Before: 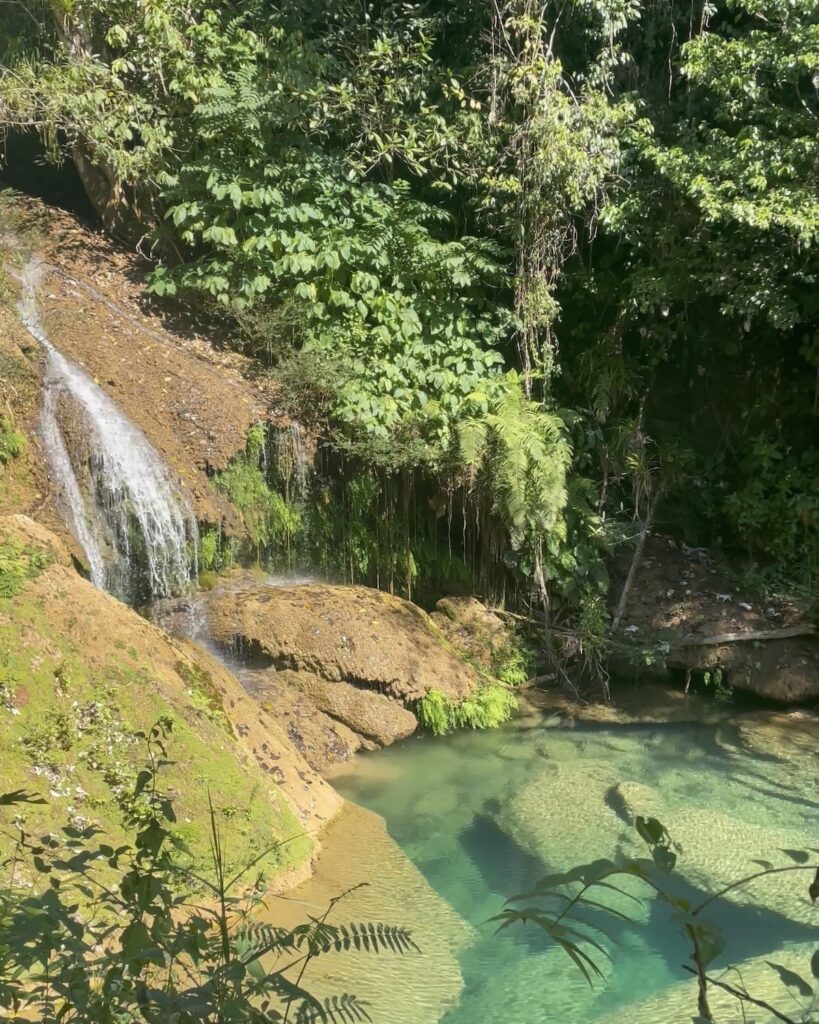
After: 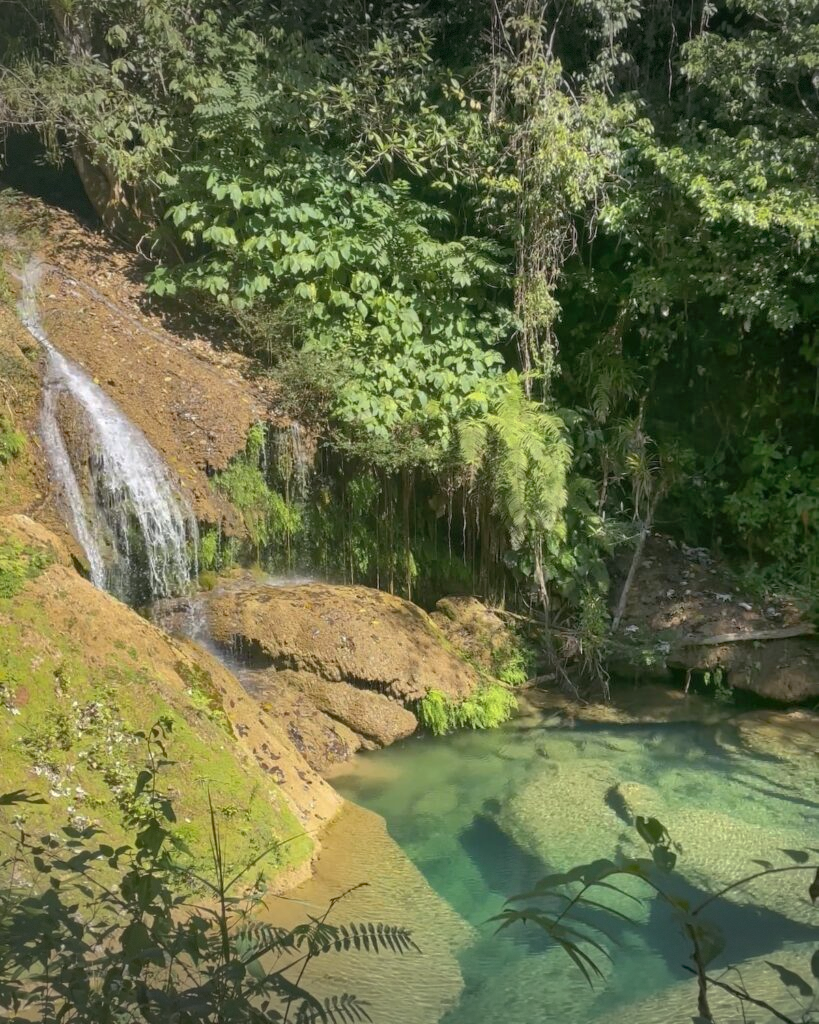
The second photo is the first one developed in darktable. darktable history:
vignetting: fall-off start 100%, brightness -0.406, saturation -0.3, width/height ratio 1.324, dithering 8-bit output, unbound false
tone equalizer: on, module defaults
haze removal: compatibility mode true, adaptive false
shadows and highlights: on, module defaults
